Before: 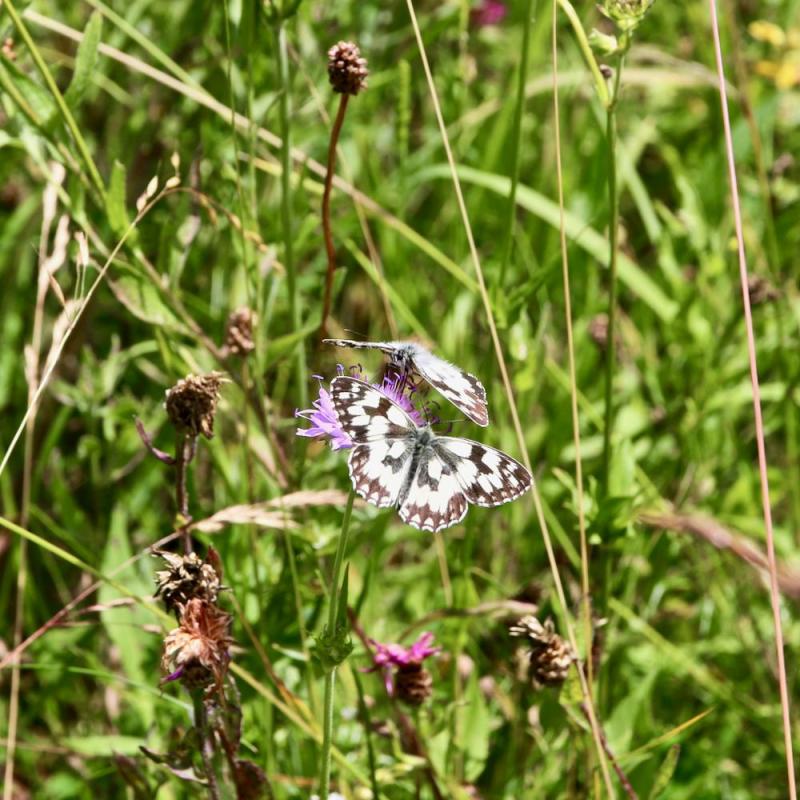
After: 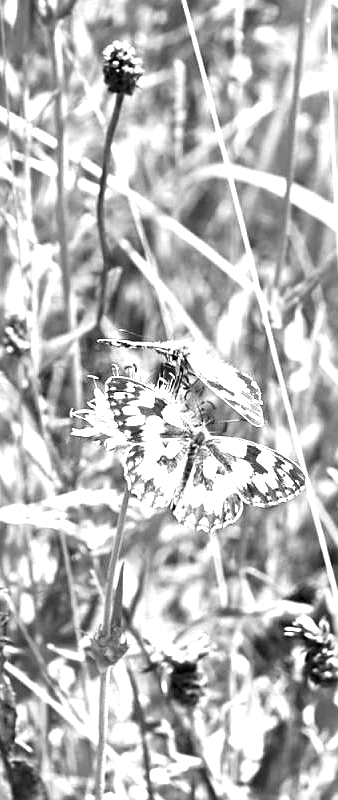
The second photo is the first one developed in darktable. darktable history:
crop: left 28.19%, right 29.463%
sharpen: on, module defaults
contrast brightness saturation: saturation -0.066
exposure: black level correction 0.001, exposure 1.042 EV, compensate highlight preservation false
shadows and highlights: radius 45.48, white point adjustment 6.67, compress 79.51%, soften with gaussian
color zones: curves: ch0 [(0.002, 0.593) (0.143, 0.417) (0.285, 0.541) (0.455, 0.289) (0.608, 0.327) (0.727, 0.283) (0.869, 0.571) (1, 0.603)]; ch1 [(0, 0) (0.143, 0) (0.286, 0) (0.429, 0) (0.571, 0) (0.714, 0) (0.857, 0)]
color calibration: gray › normalize channels true, illuminant as shot in camera, x 0.358, y 0.373, temperature 4628.91 K, gamut compression 0.02
